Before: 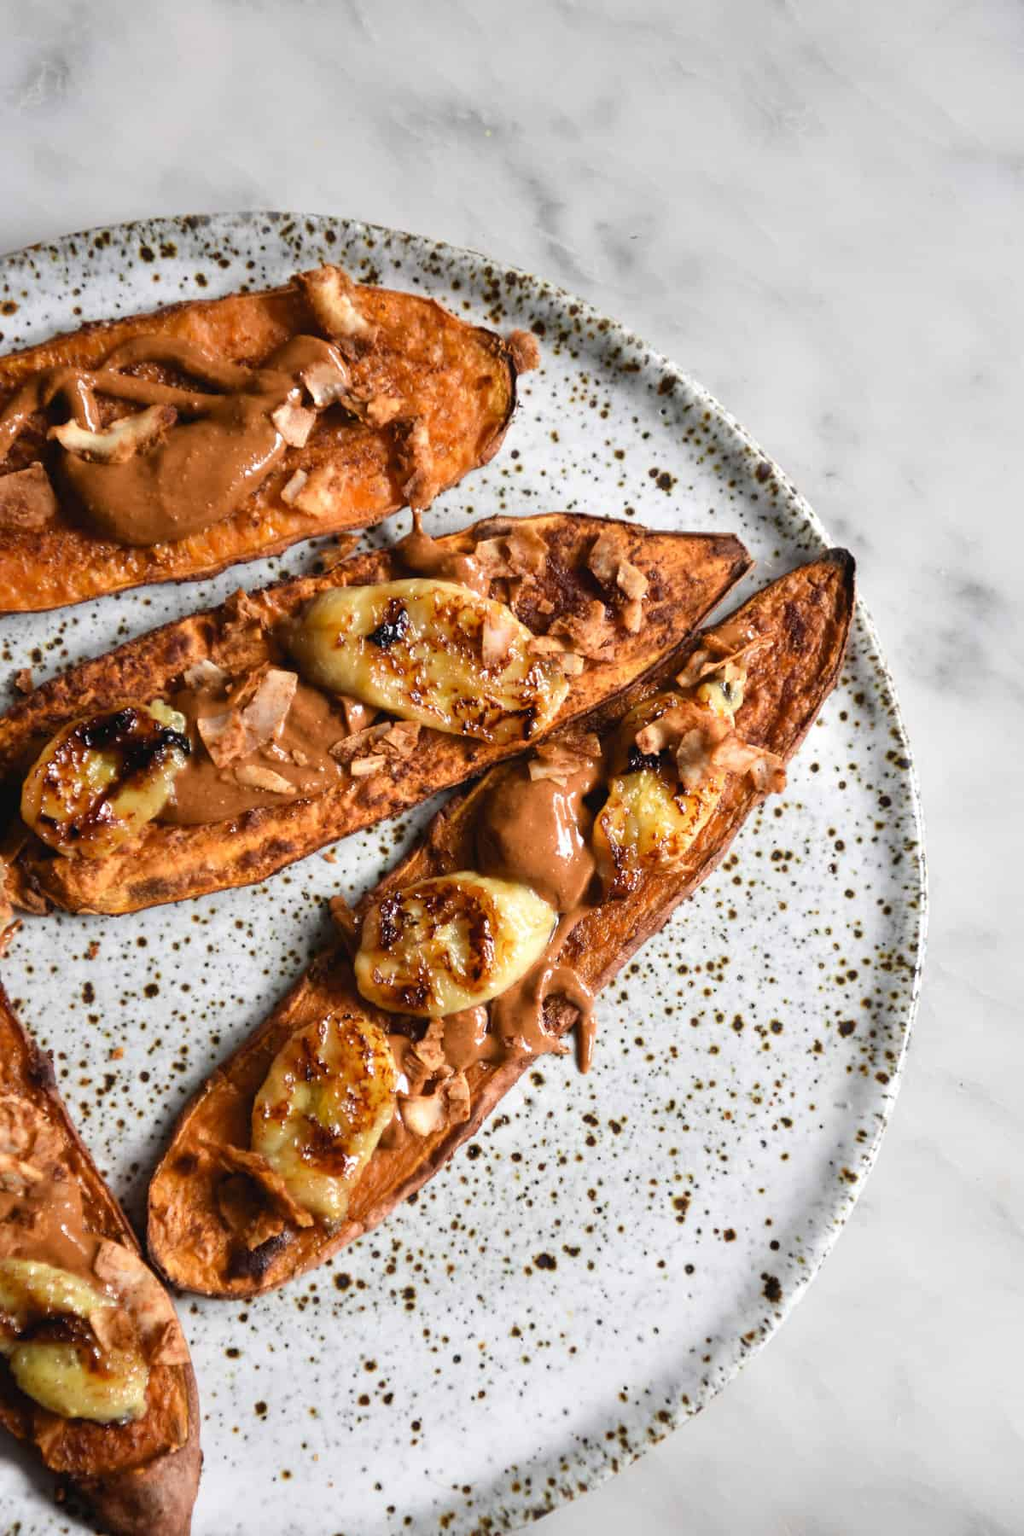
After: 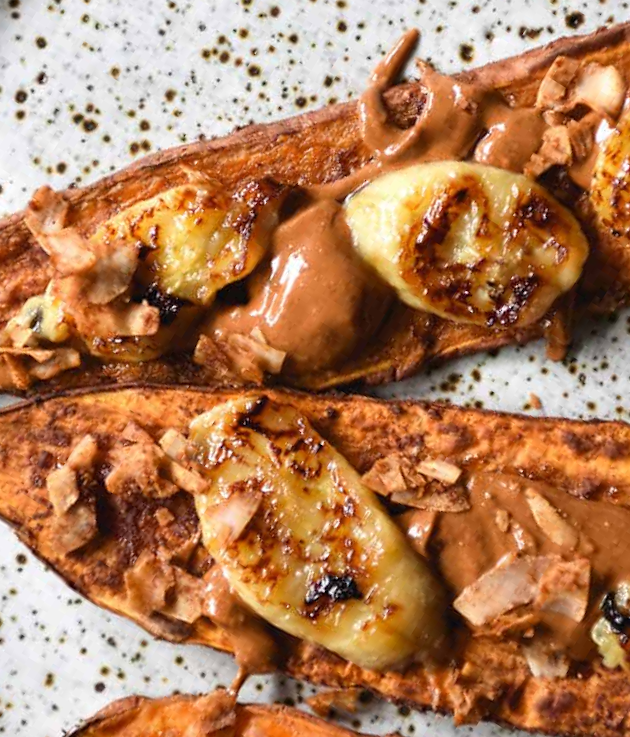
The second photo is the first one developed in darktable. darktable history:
crop and rotate: angle 147.93°, left 9.186%, top 15.566%, right 4.38%, bottom 17.093%
